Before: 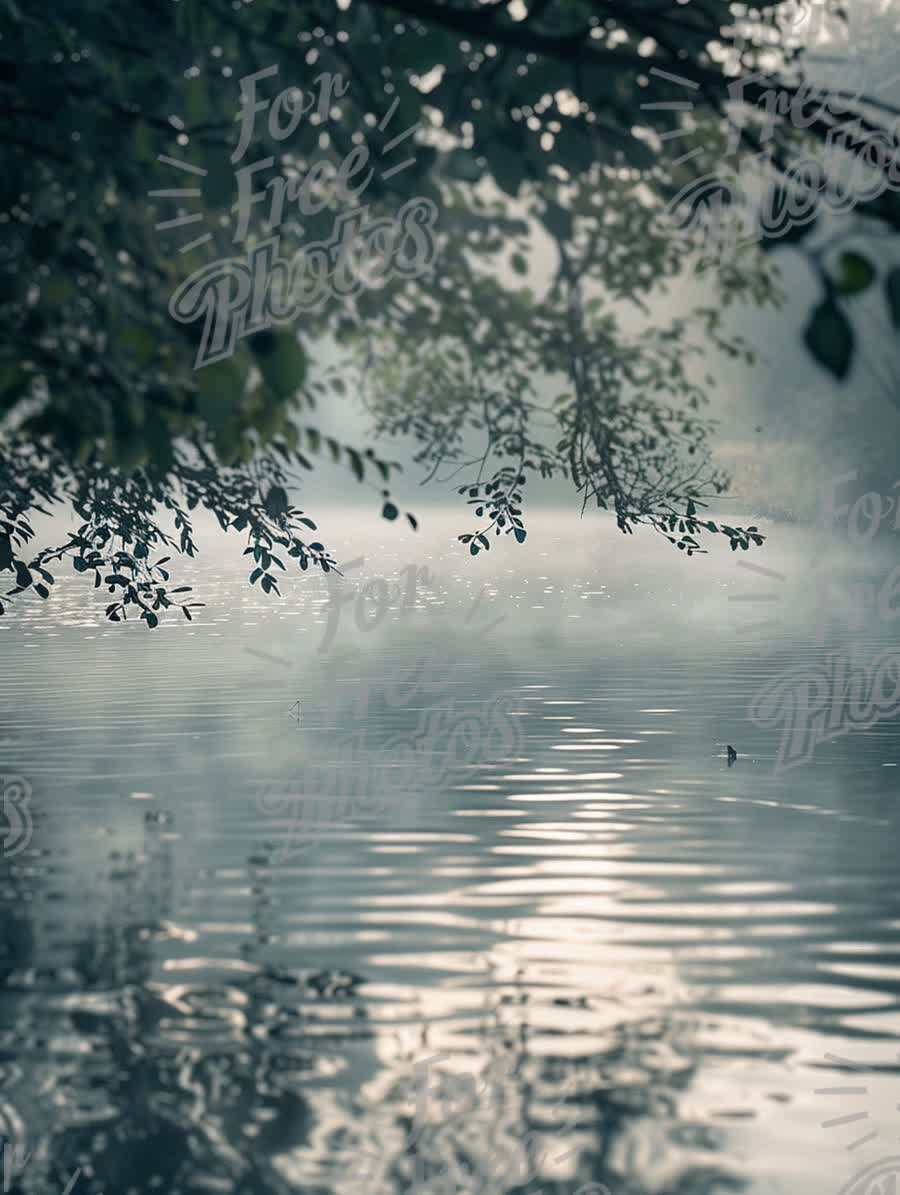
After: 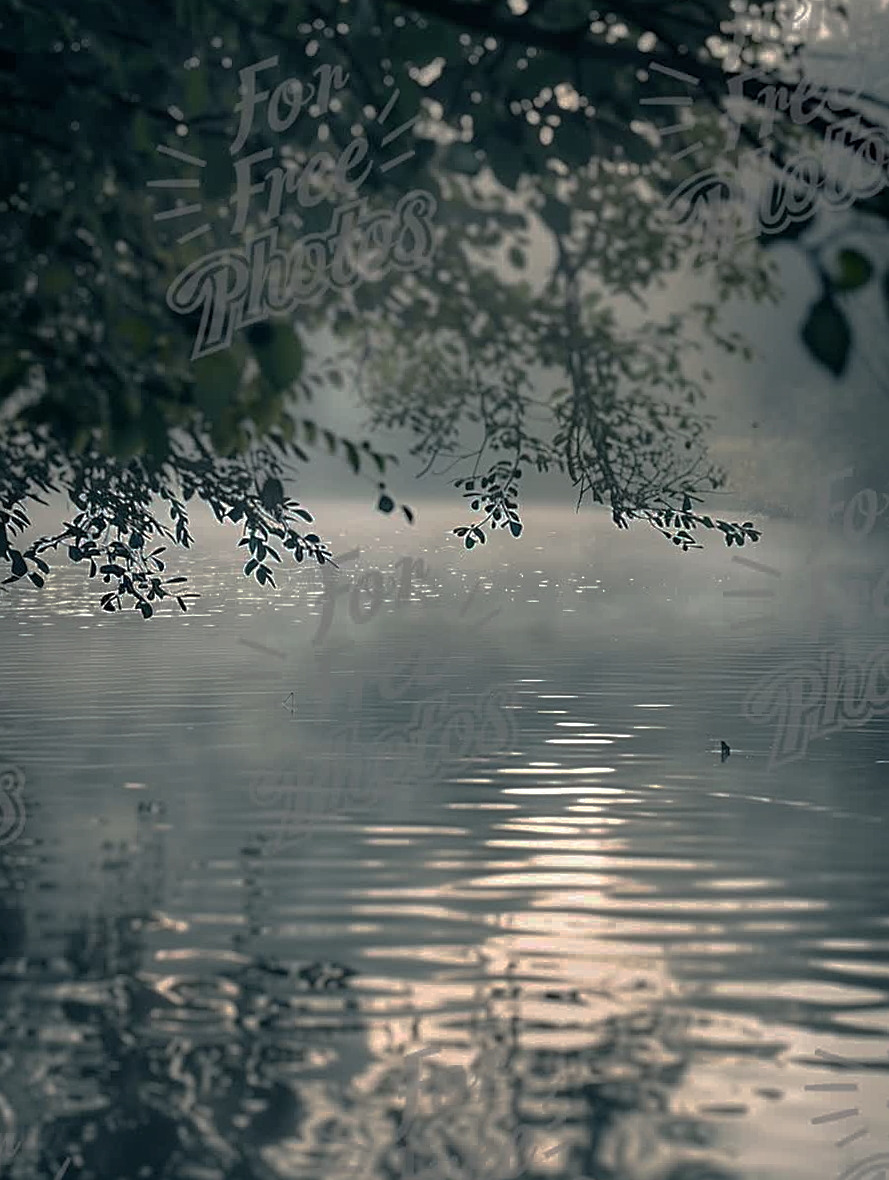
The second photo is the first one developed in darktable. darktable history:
base curve: curves: ch0 [(0, 0) (0.841, 0.609) (1, 1)], exposure shift 0.584, preserve colors none
sharpen: on, module defaults
crop and rotate: angle -0.527°
